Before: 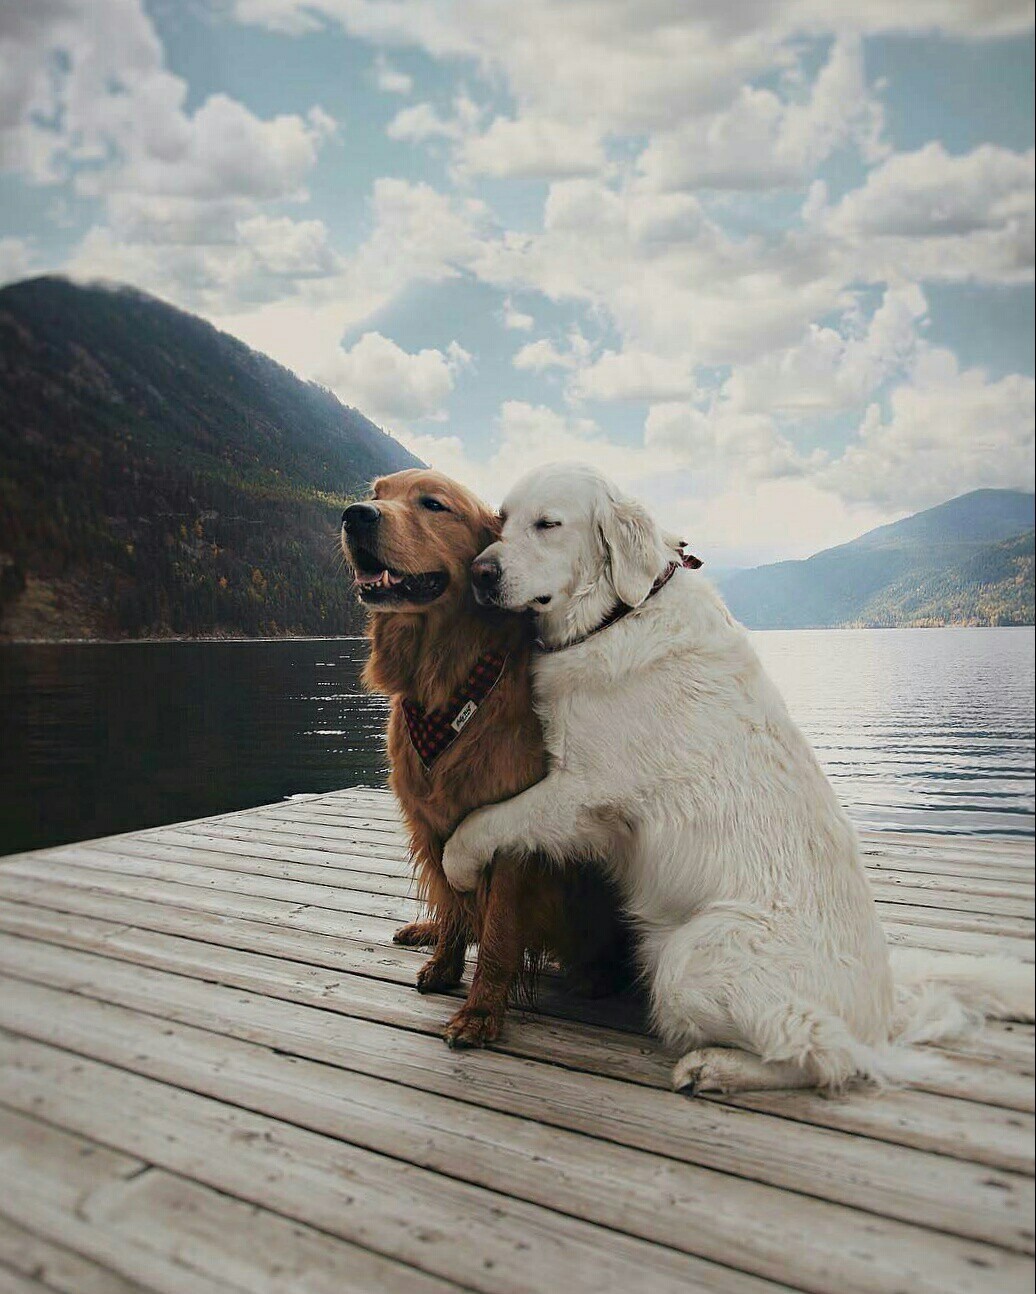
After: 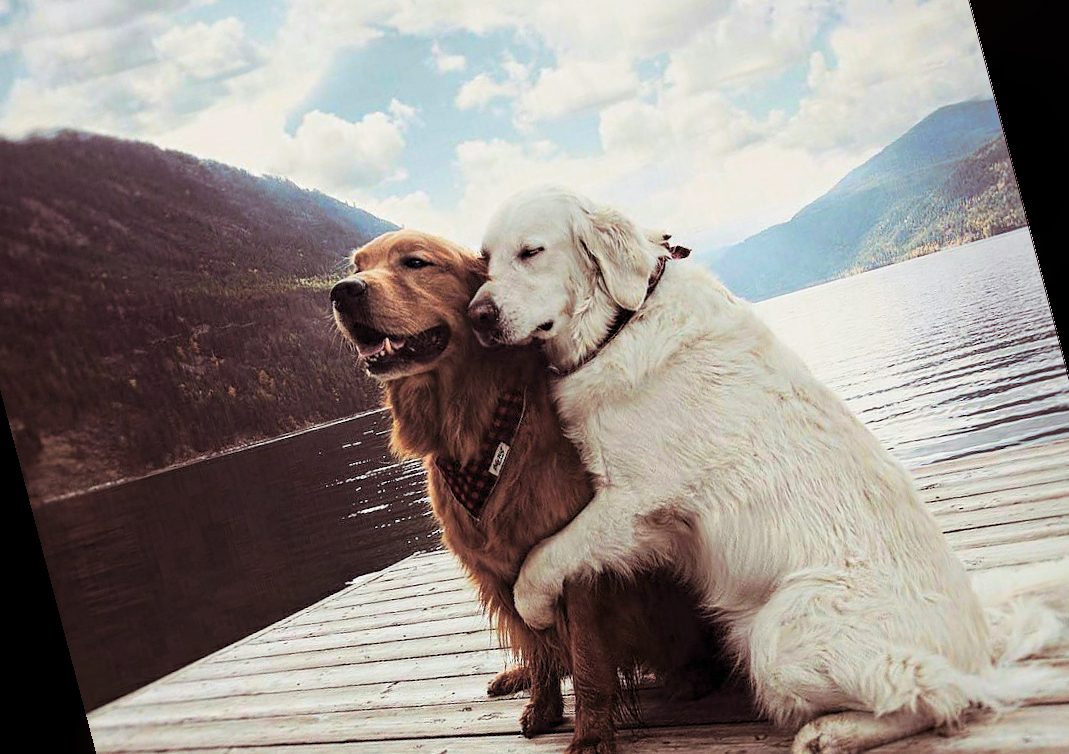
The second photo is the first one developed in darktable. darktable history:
rotate and perspective: rotation -14.8°, crop left 0.1, crop right 0.903, crop top 0.25, crop bottom 0.748
local contrast: highlights 83%, shadows 81%
color balance: output saturation 110%
contrast brightness saturation: contrast 0.2, brightness 0.15, saturation 0.14
split-toning: shadows › saturation 0.41, highlights › saturation 0, compress 33.55%
